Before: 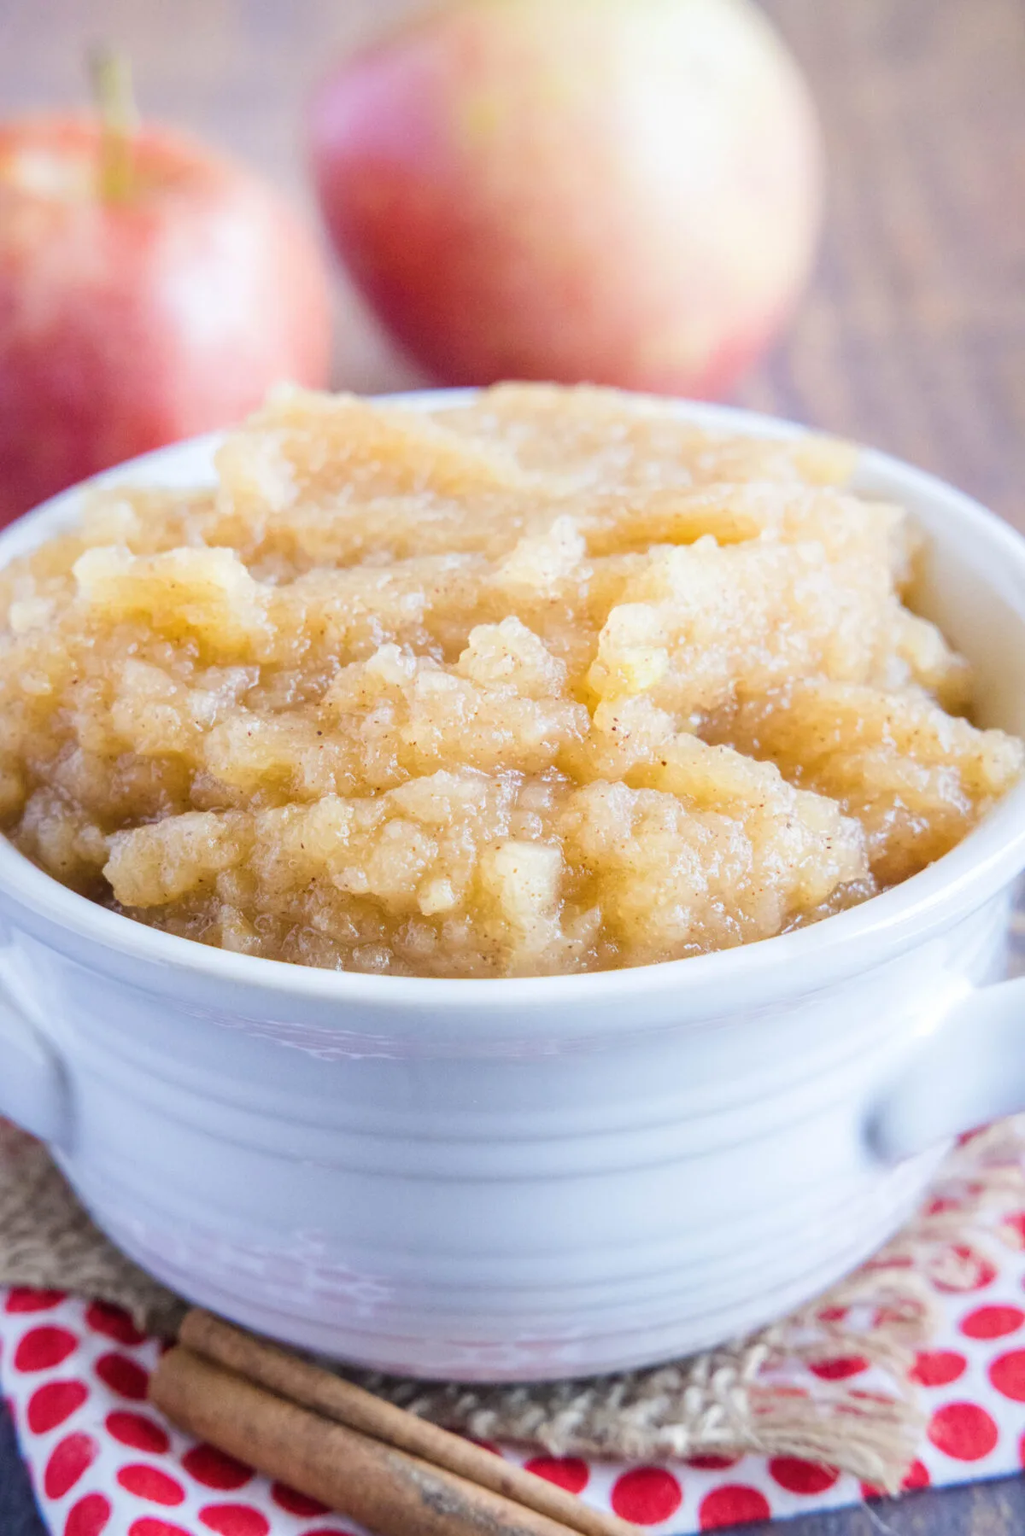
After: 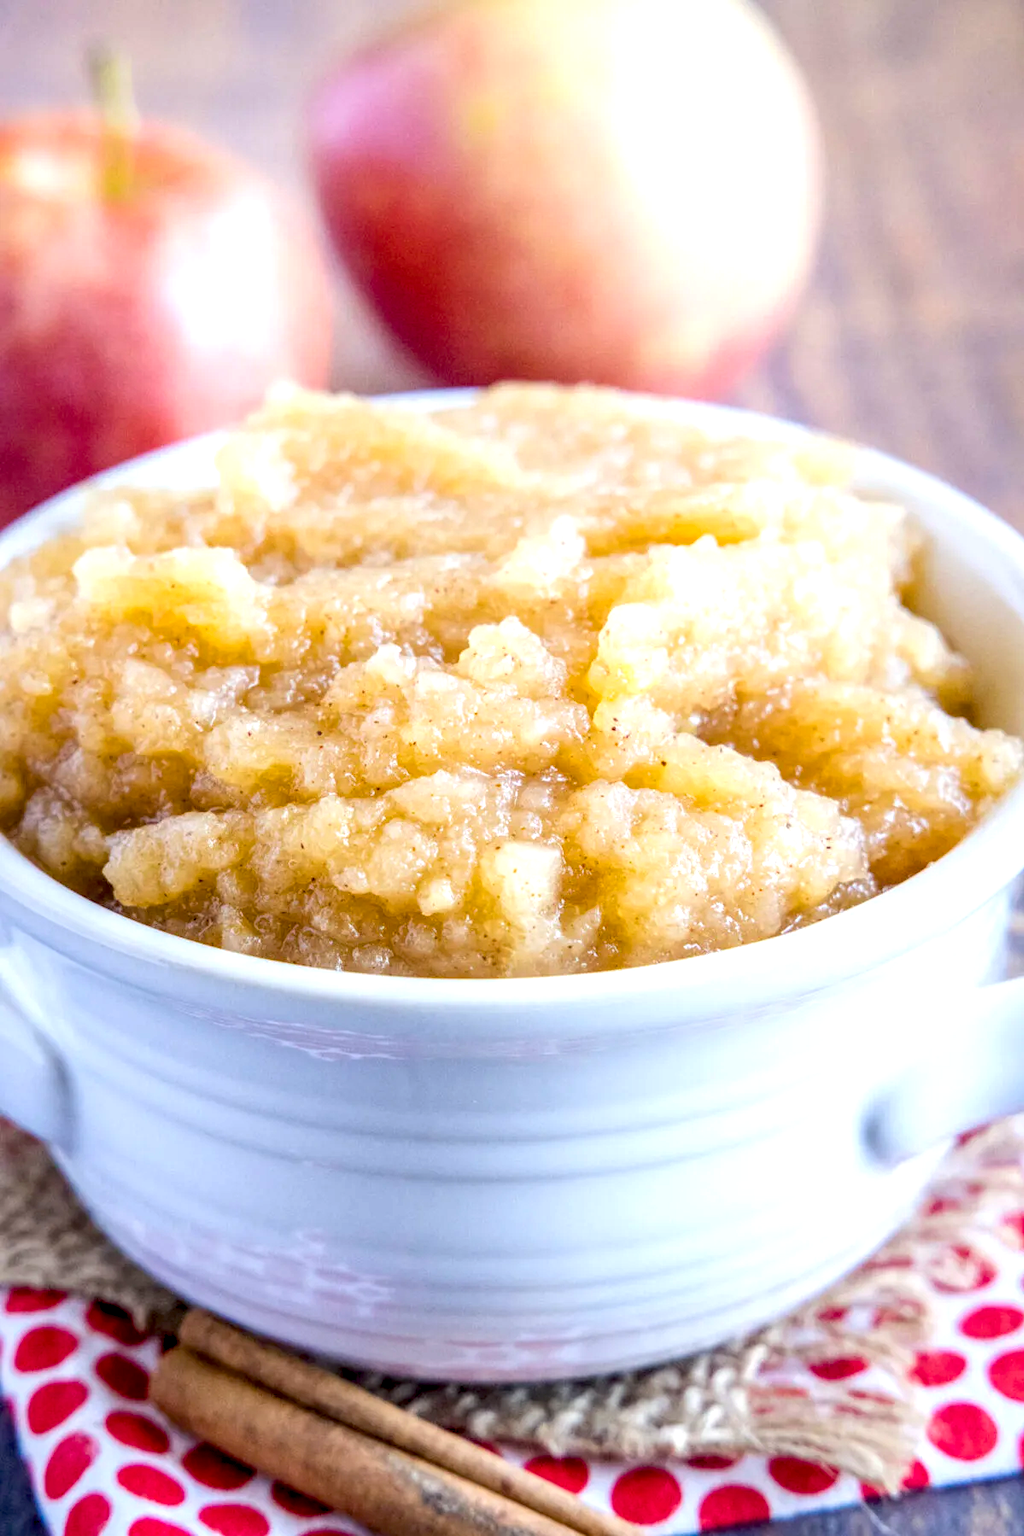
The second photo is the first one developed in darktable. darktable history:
local contrast: detail 130%
exposure: black level correction 0.011, compensate exposure bias true, compensate highlight preservation false
color balance rgb: highlights gain › luminance 14.605%, global offset › luminance -0.481%, linear chroma grading › shadows -8.32%, linear chroma grading › global chroma 9.748%, perceptual saturation grading › global saturation 0.569%, perceptual brilliance grading › global brilliance 3.644%, global vibrance 20%
